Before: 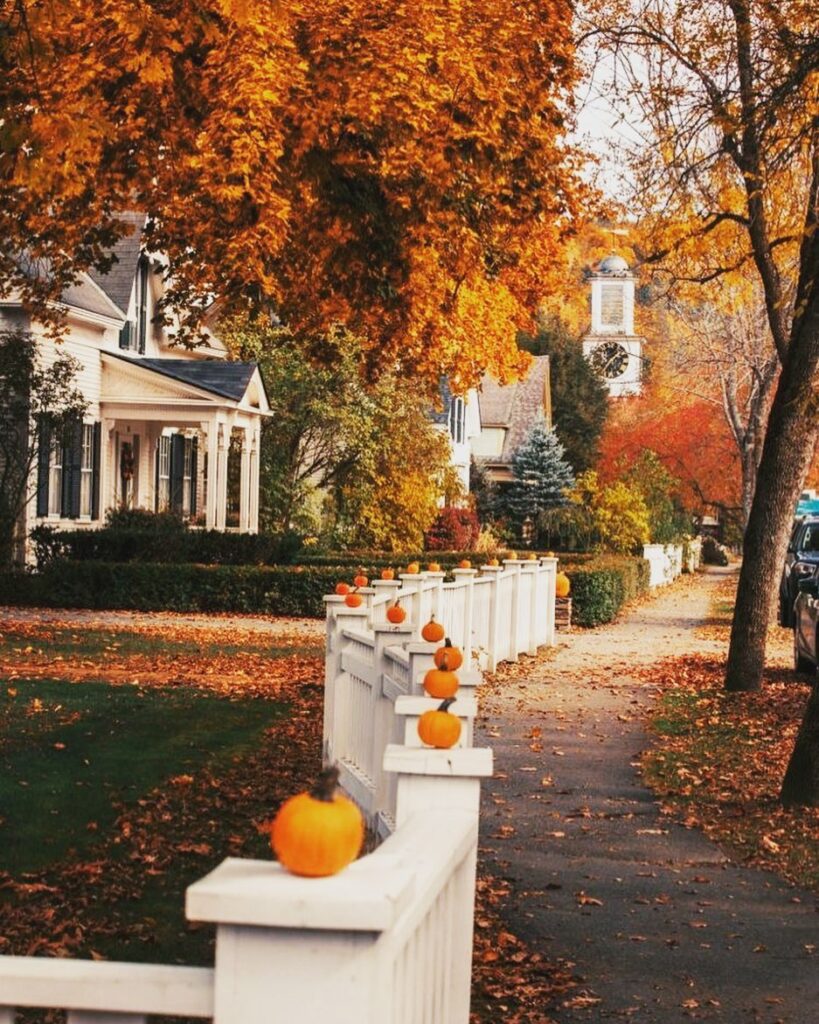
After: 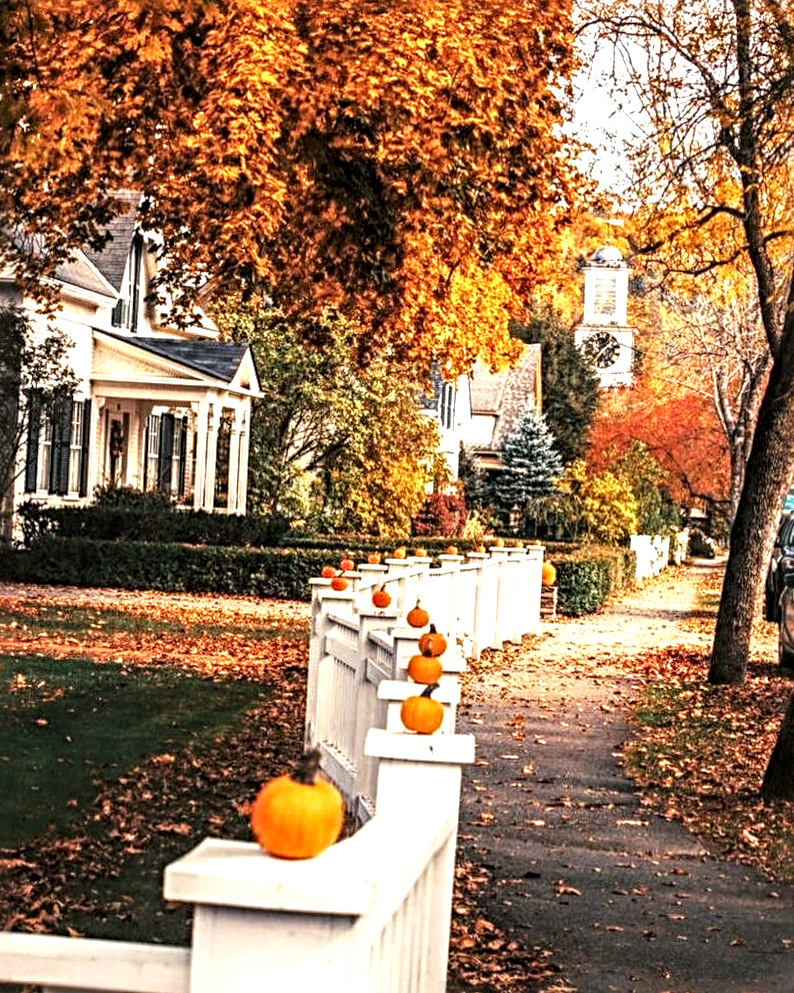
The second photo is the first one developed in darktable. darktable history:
local contrast: highlights 21%, detail 150%
crop and rotate: angle -1.43°
tone equalizer: -8 EV -0.774 EV, -7 EV -0.678 EV, -6 EV -0.572 EV, -5 EV -0.38 EV, -3 EV 0.376 EV, -2 EV 0.6 EV, -1 EV 0.684 EV, +0 EV 0.751 EV
sharpen: radius 4.912
